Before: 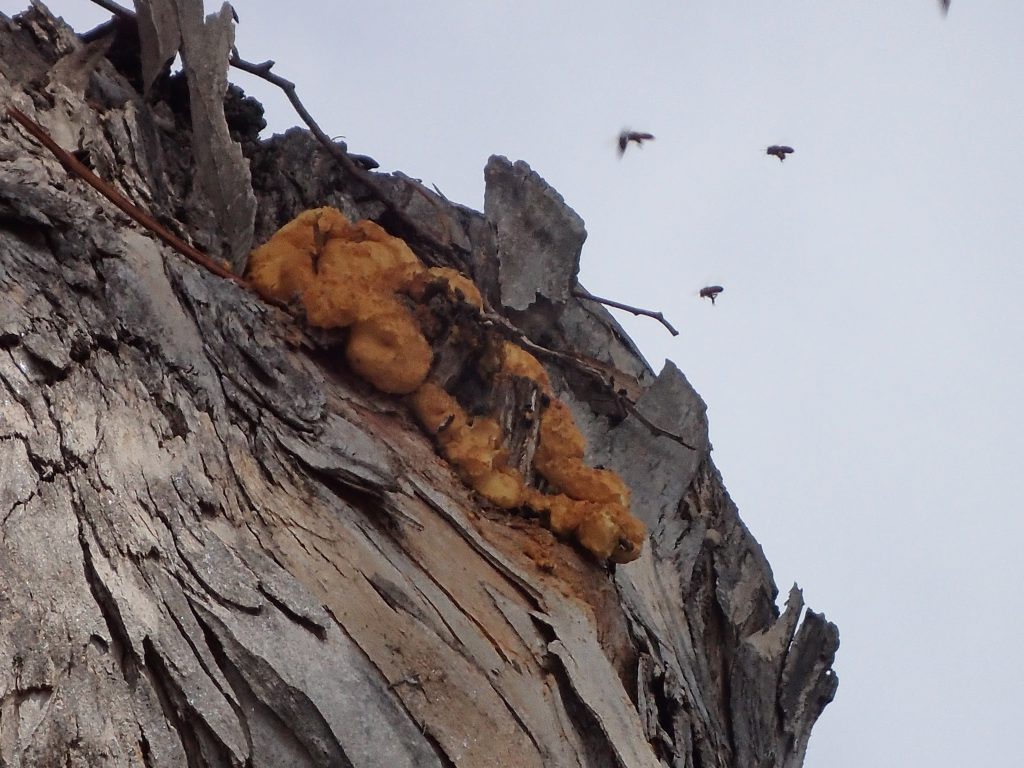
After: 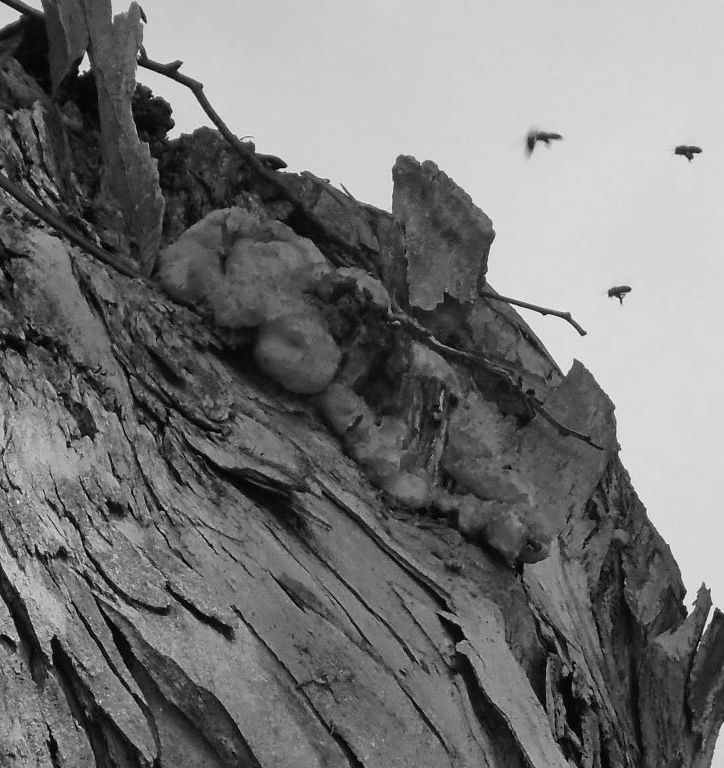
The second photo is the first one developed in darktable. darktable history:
monochrome: on, module defaults
crop and rotate: left 9.061%, right 20.142%
